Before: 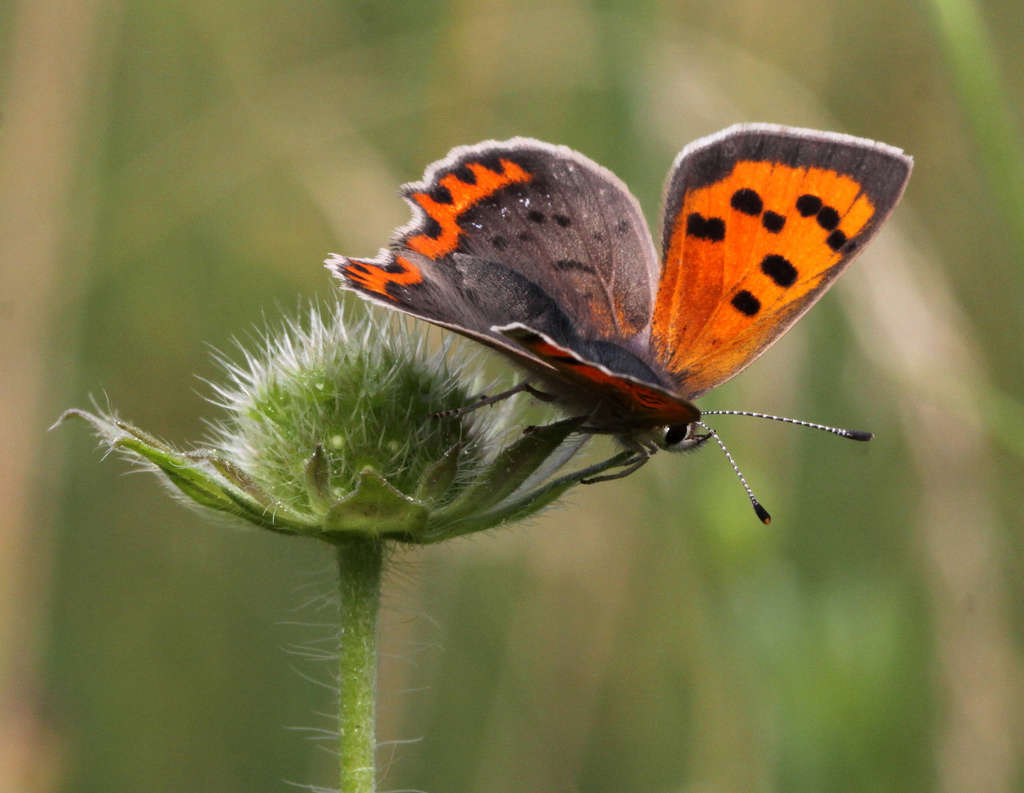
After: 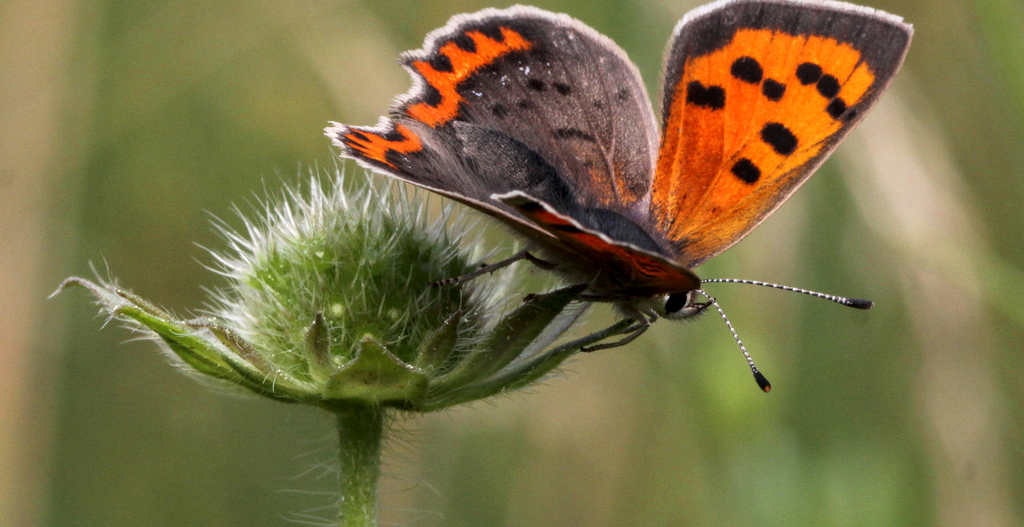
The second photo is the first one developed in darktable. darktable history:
local contrast: on, module defaults
crop: top 16.727%, bottom 16.727%
